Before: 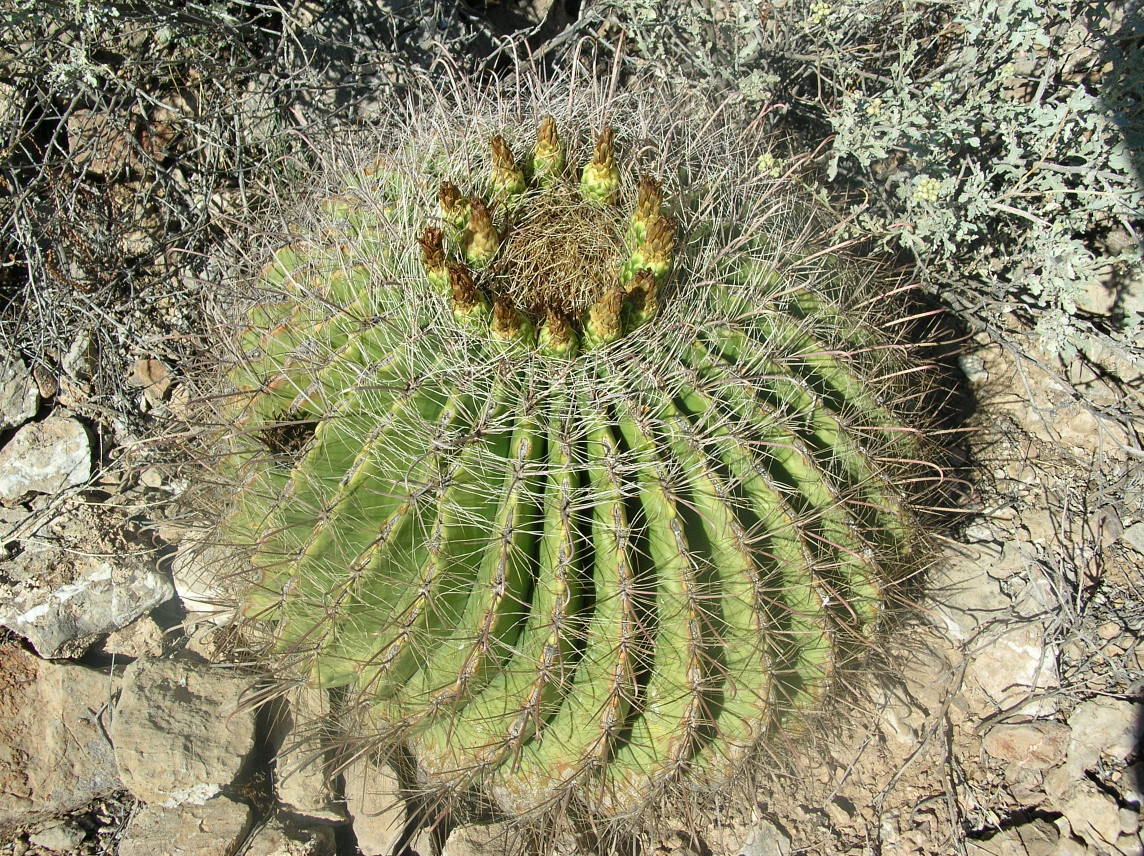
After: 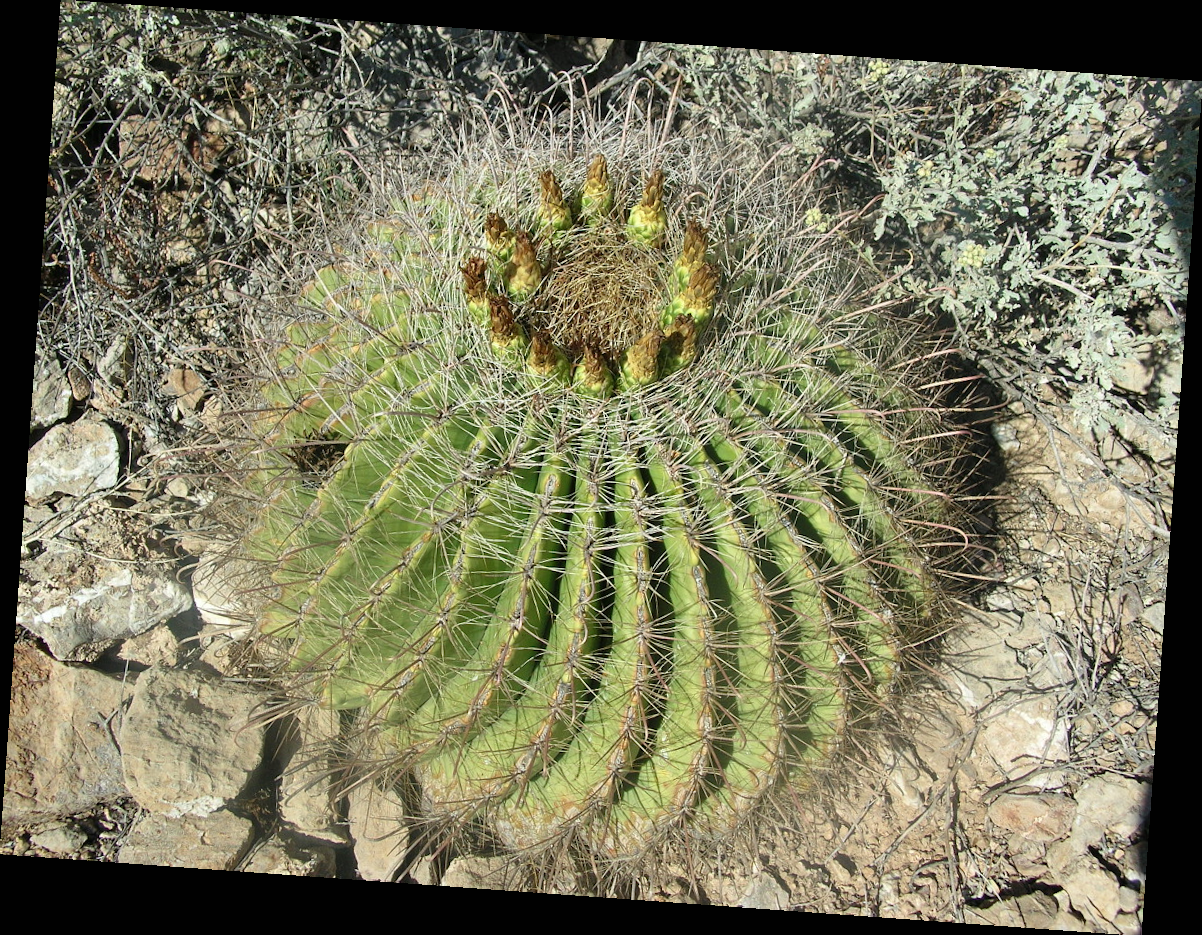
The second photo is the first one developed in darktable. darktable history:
rotate and perspective: rotation 4.1°, automatic cropping off
exposure: black level correction 0, compensate exposure bias true, compensate highlight preservation false
